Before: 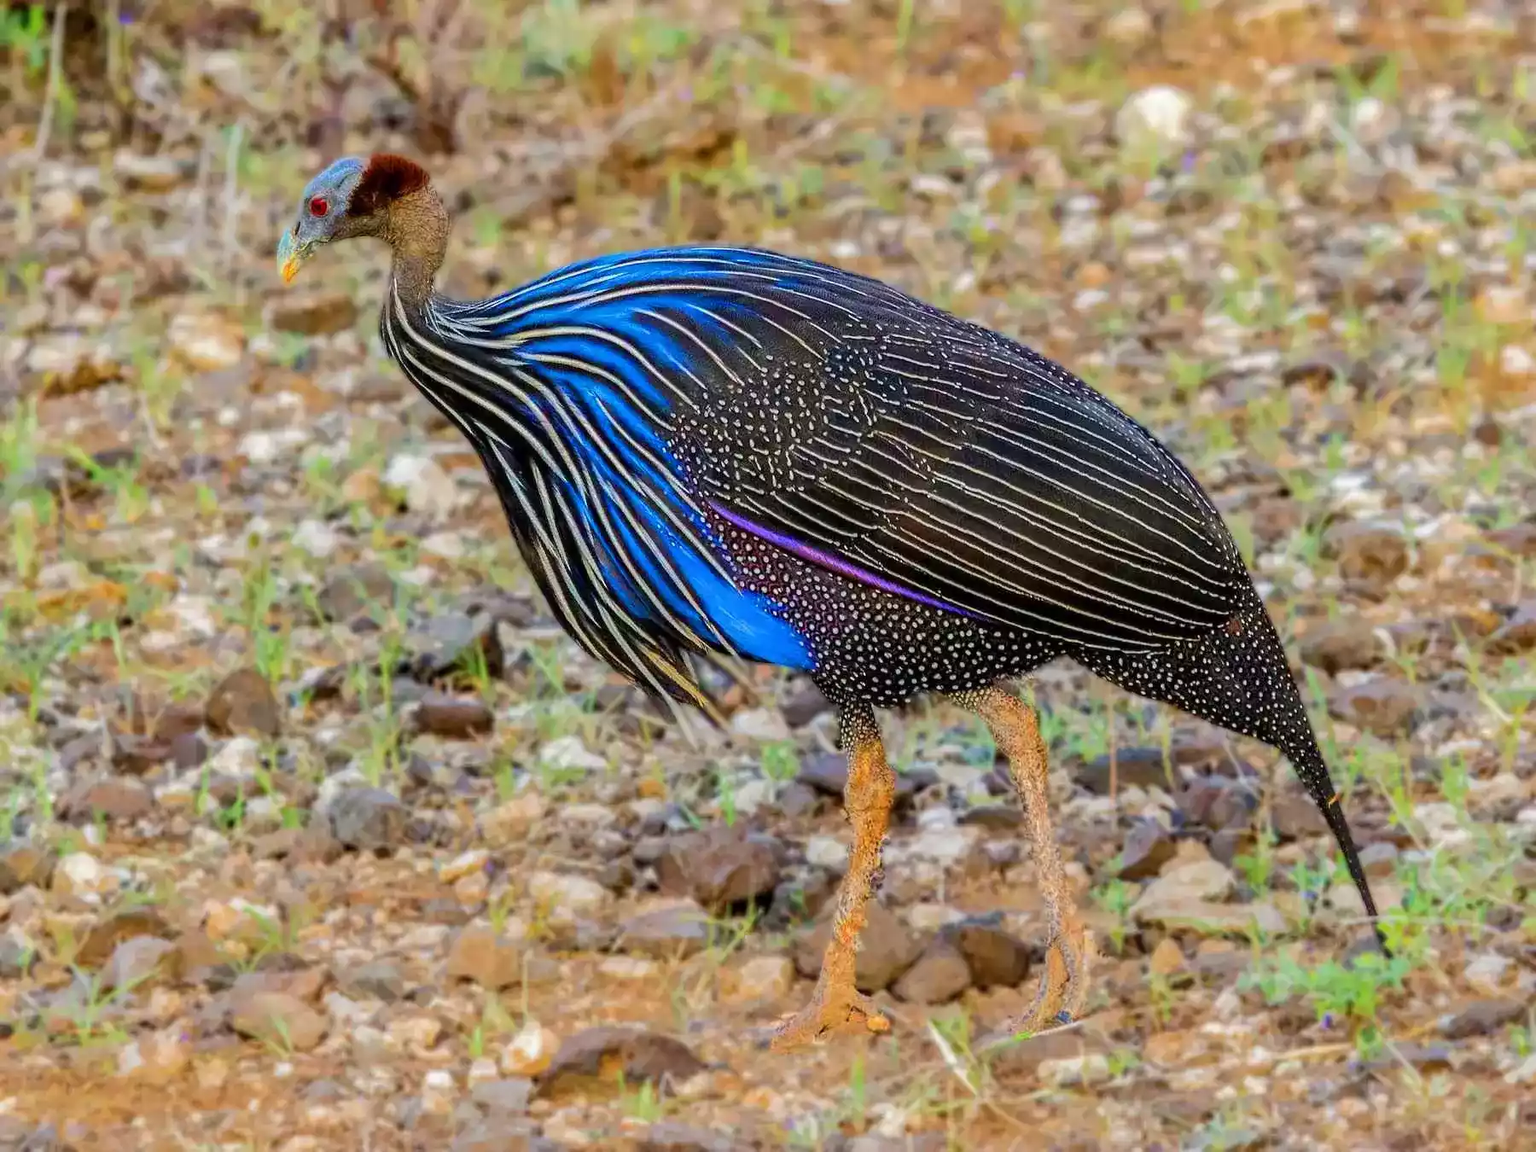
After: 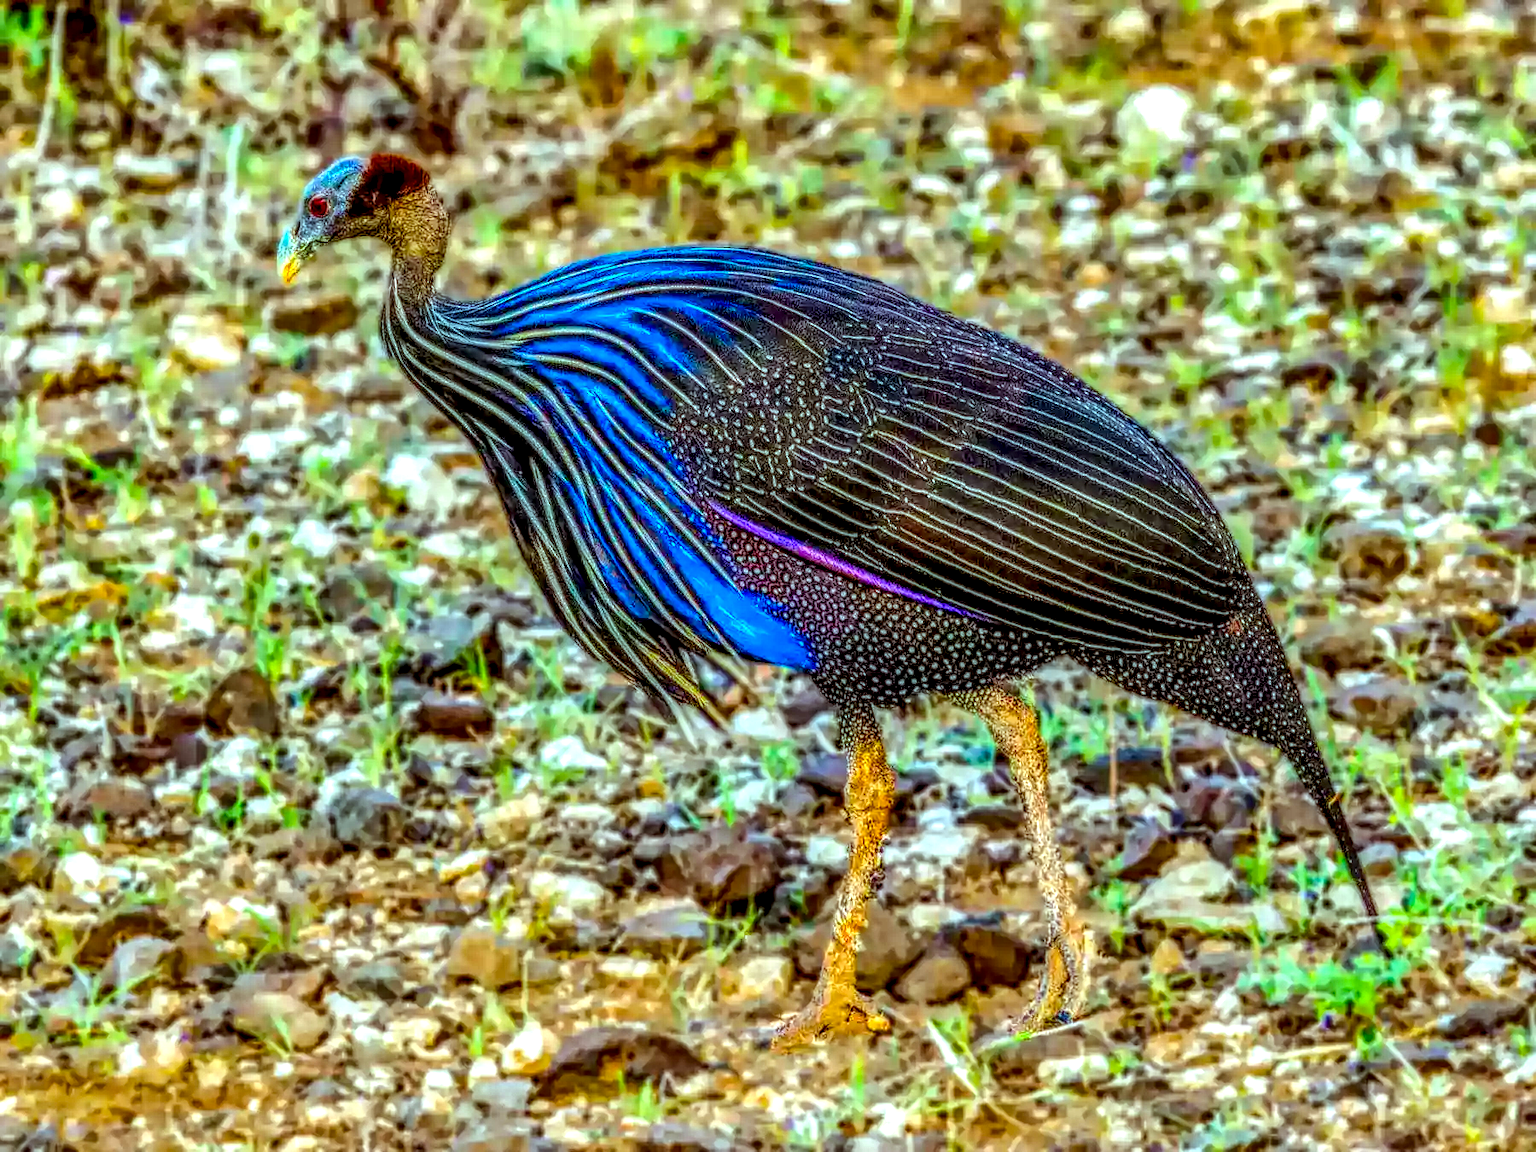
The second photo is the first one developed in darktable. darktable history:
shadows and highlights: soften with gaussian
color balance rgb: highlights gain › luminance 15.367%, highlights gain › chroma 3.991%, highlights gain › hue 206.7°, perceptual saturation grading › global saturation 30.258%, perceptual brilliance grading › global brilliance 2.659%, perceptual brilliance grading › highlights -3.041%, perceptual brilliance grading › shadows 3.207%, global vibrance 24.117%
local contrast: highlights 4%, shadows 3%, detail 299%, midtone range 0.306
color correction: highlights a* -2.93, highlights b* -2.25, shadows a* 2.38, shadows b* 2.72
tone equalizer: -7 EV 0.143 EV, -6 EV 0.619 EV, -5 EV 1.18 EV, -4 EV 1.35 EV, -3 EV 1.18 EV, -2 EV 0.6 EV, -1 EV 0.158 EV, smoothing diameter 24.78%, edges refinement/feathering 11.87, preserve details guided filter
